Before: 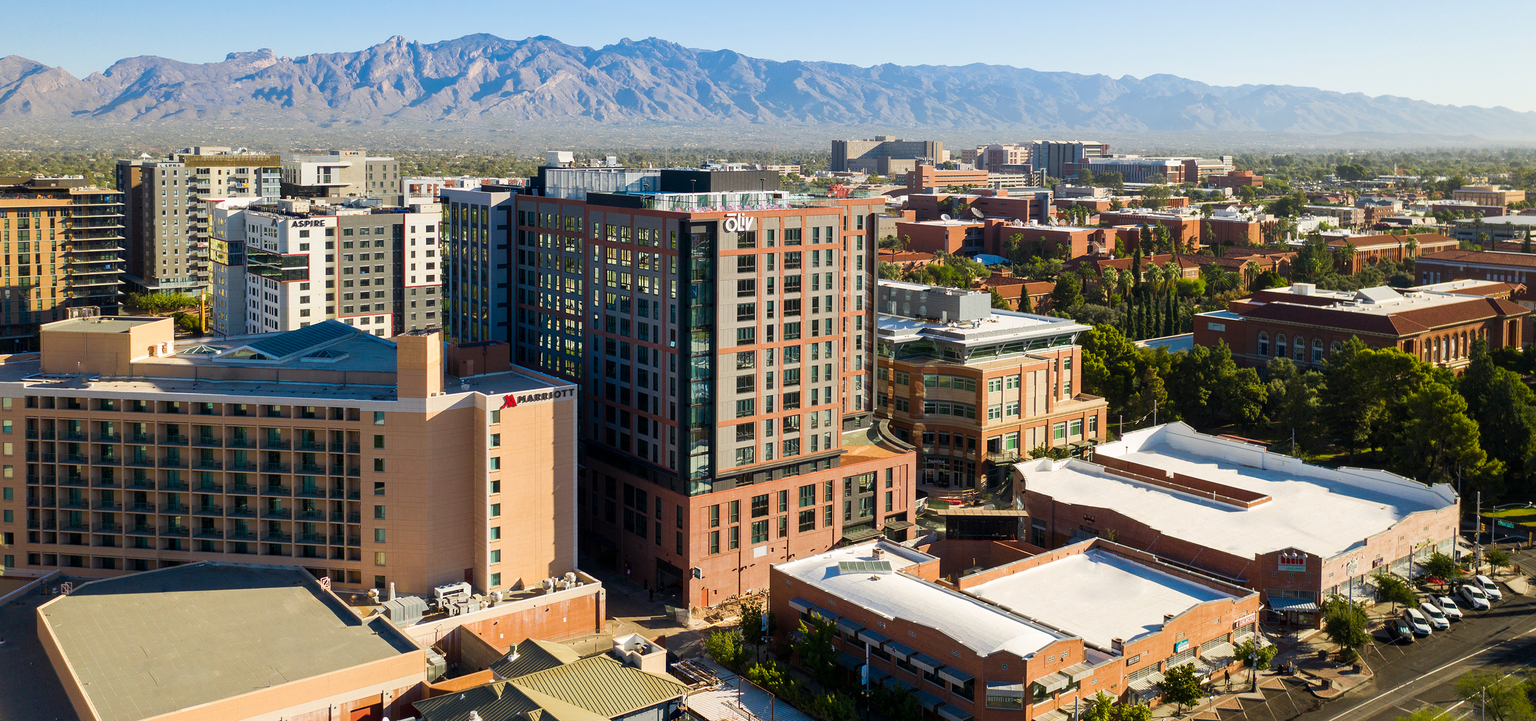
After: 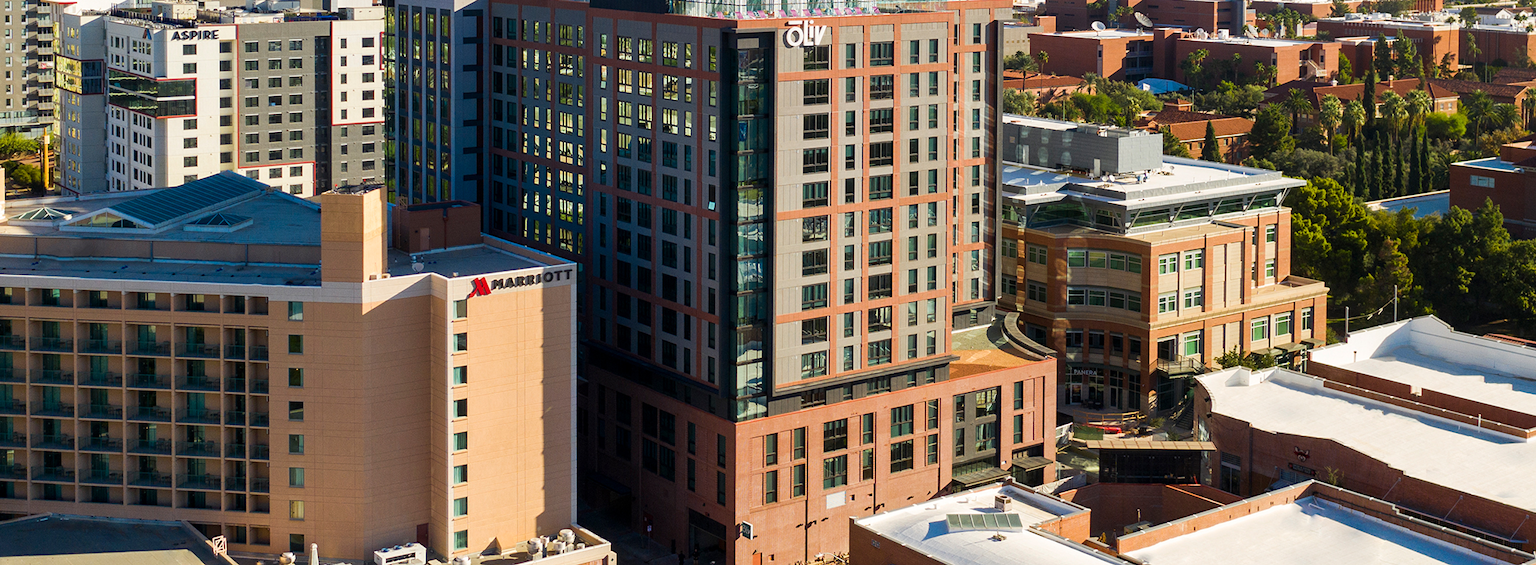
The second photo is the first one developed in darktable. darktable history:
contrast brightness saturation: contrast 0.05
crop: left 11.123%, top 27.61%, right 18.3%, bottom 17.034%
